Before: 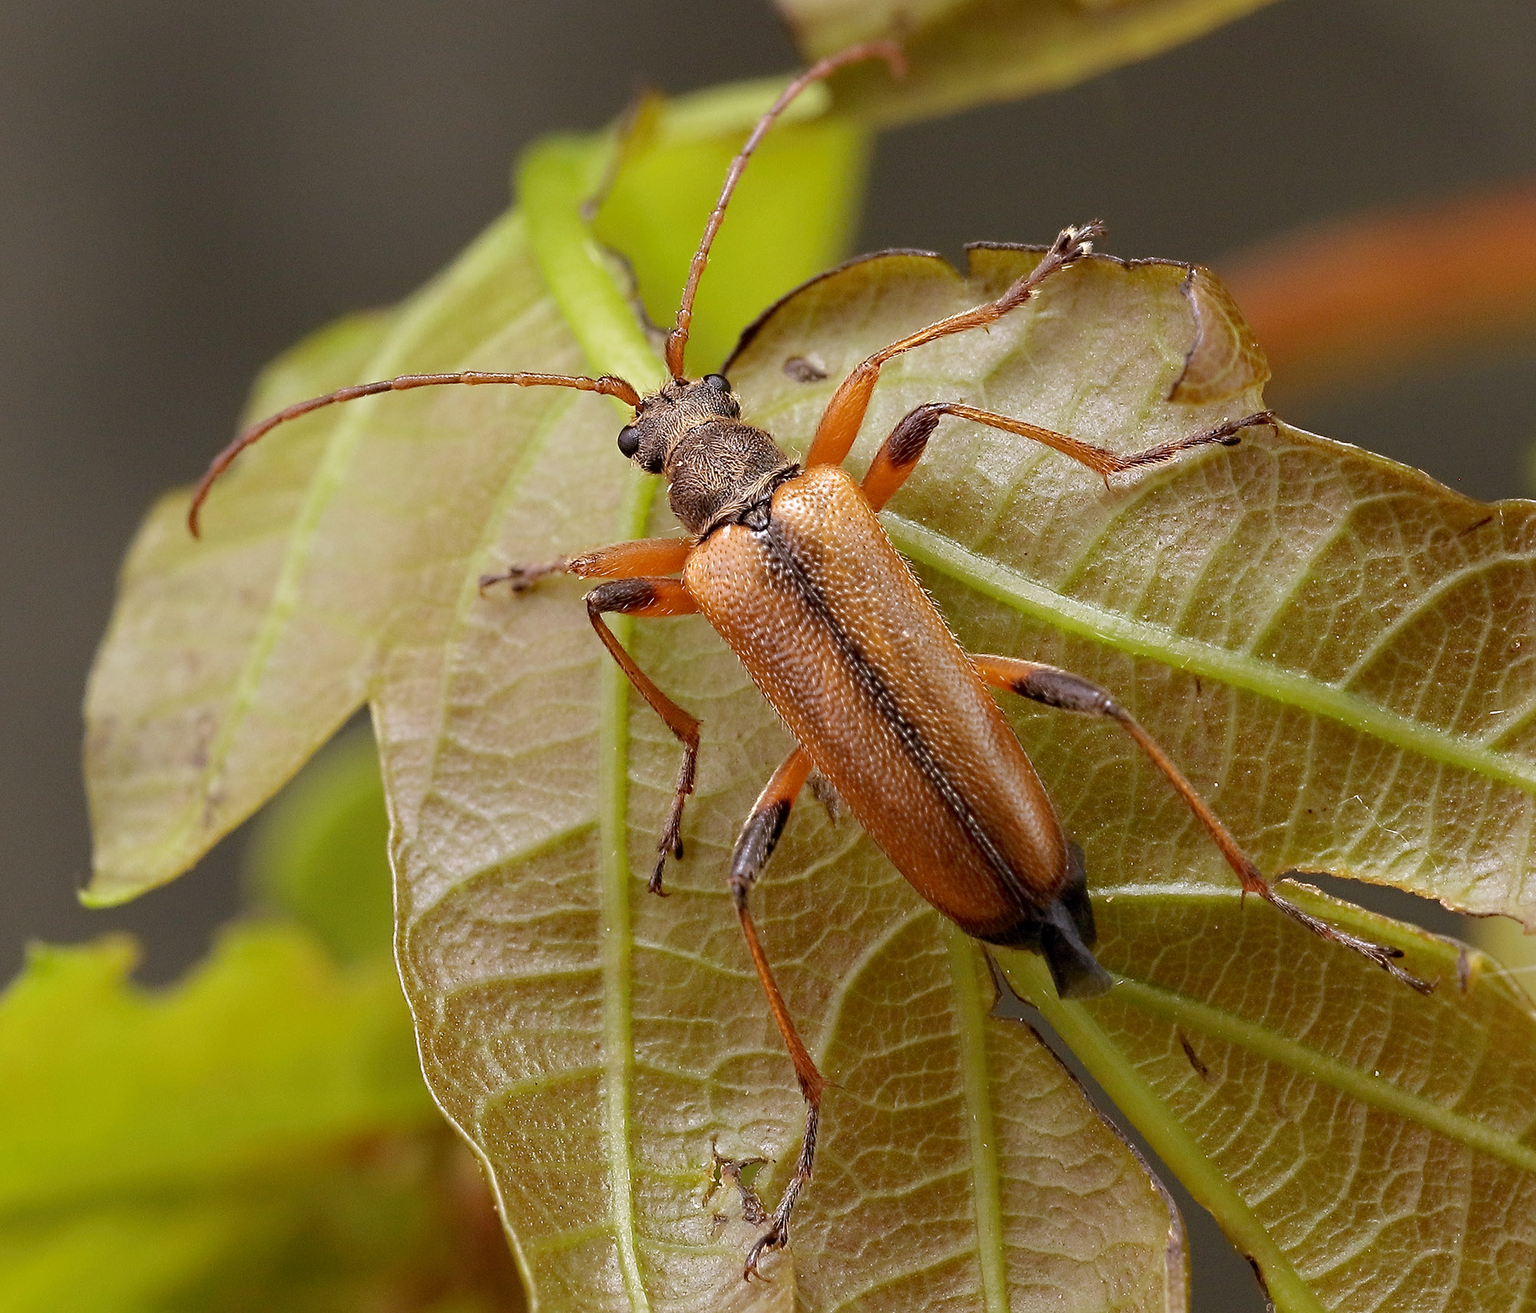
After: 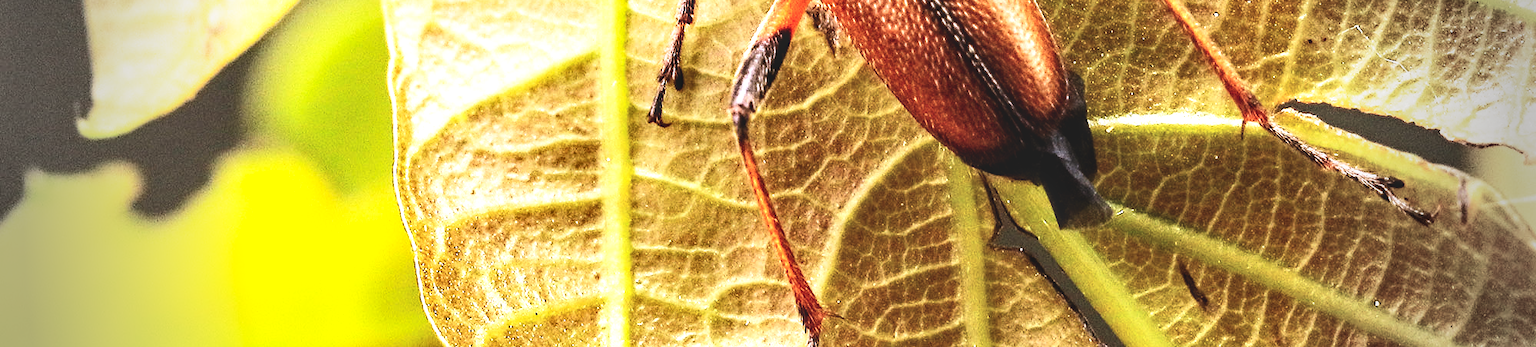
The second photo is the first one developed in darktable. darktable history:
shadows and highlights: shadows 37.36, highlights -27.27, soften with gaussian
local contrast: detail 130%
exposure: black level correction 0.001, exposure 0.956 EV, compensate highlight preservation false
vignetting: fall-off start 68.66%, fall-off radius 29.25%, width/height ratio 0.992, shape 0.859, unbound false
tone equalizer: on, module defaults
crop and rotate: top 58.662%, bottom 14.85%
contrast brightness saturation: contrast 0.289
base curve: curves: ch0 [(0, 0.036) (0.007, 0.037) (0.604, 0.887) (1, 1)], preserve colors none
